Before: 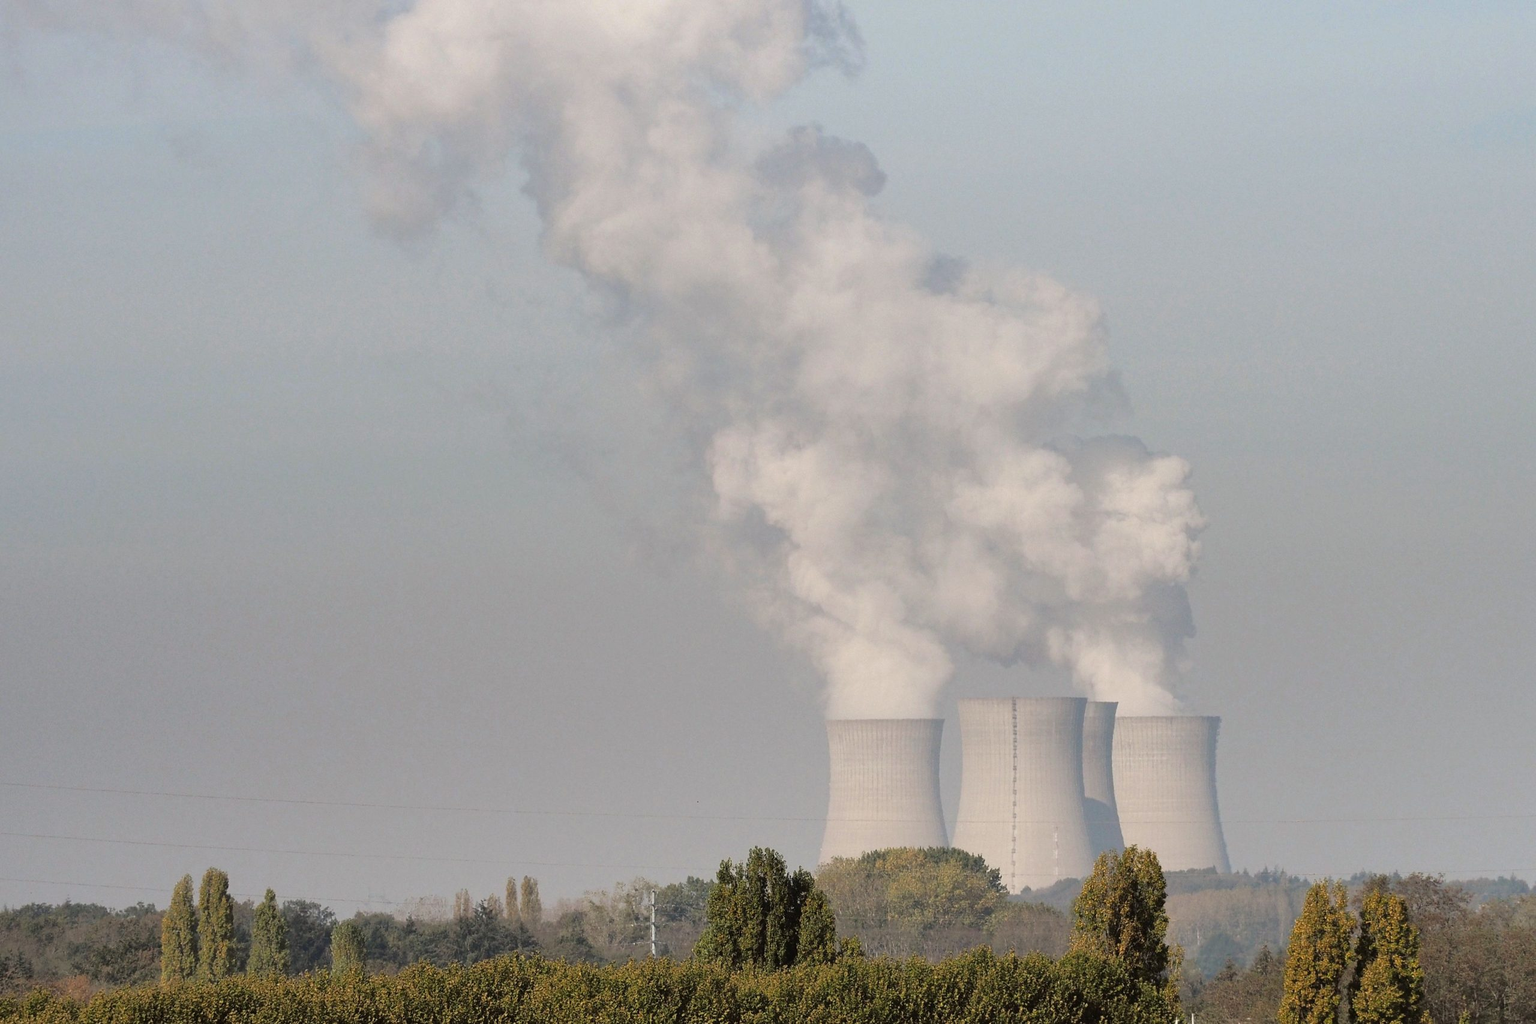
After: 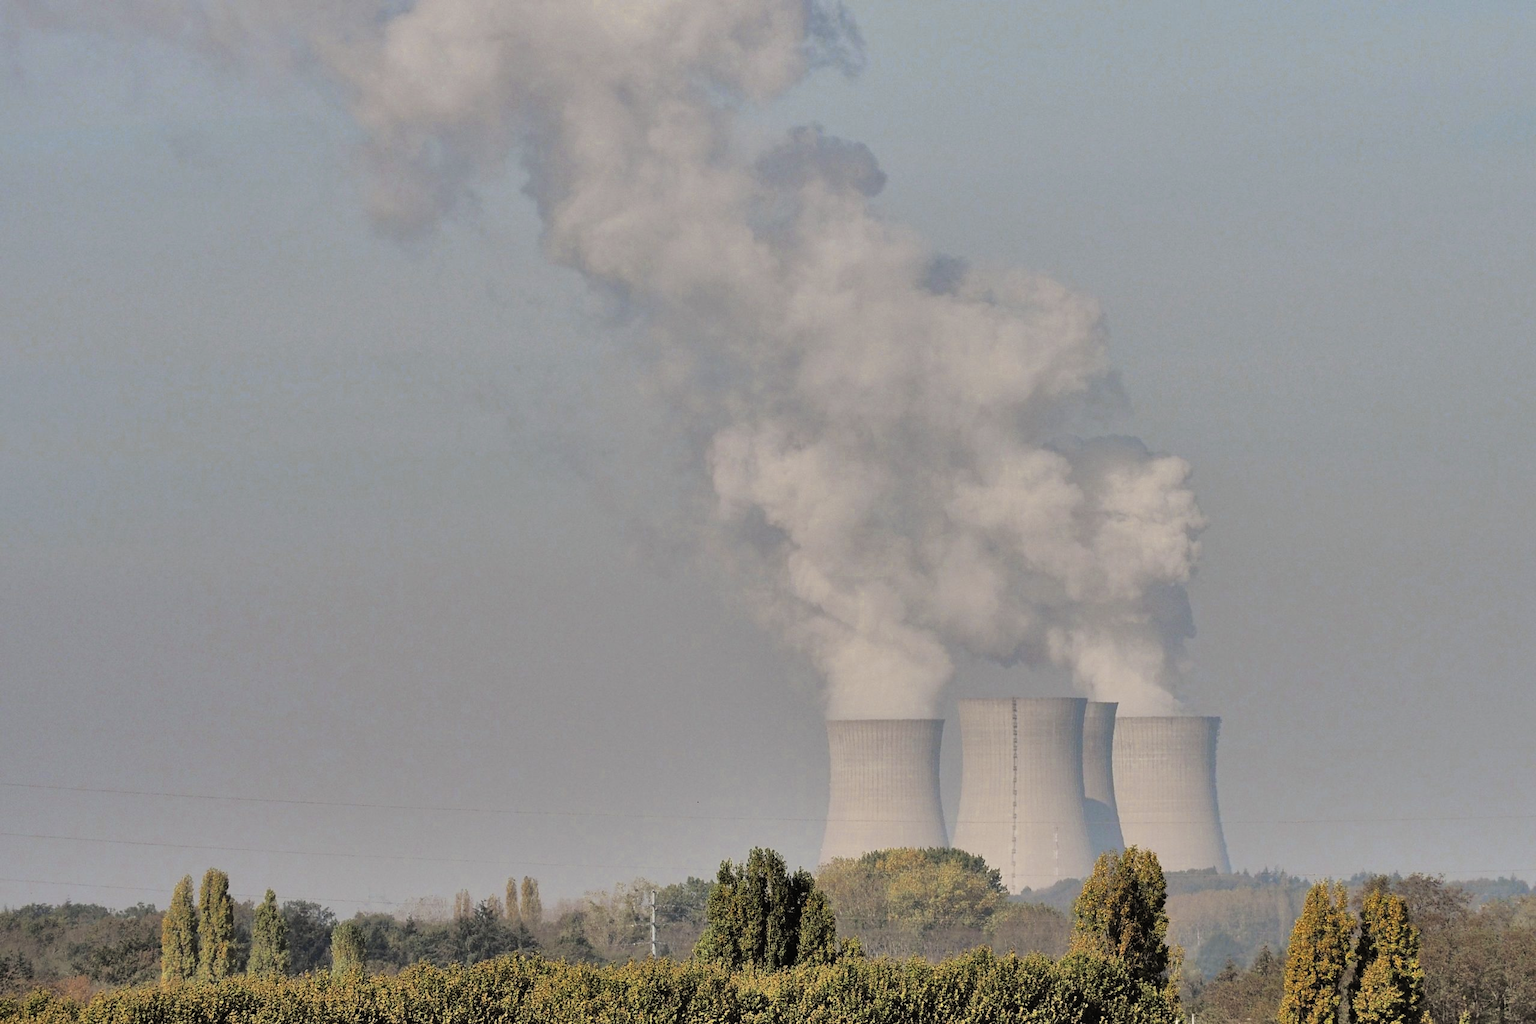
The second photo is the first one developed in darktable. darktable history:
shadows and highlights: shadows 58.76, highlights -60.42, soften with gaussian
color zones: curves: ch0 [(0, 0.485) (0.178, 0.476) (0.261, 0.623) (0.411, 0.403) (0.708, 0.603) (0.934, 0.412)]; ch1 [(0.003, 0.485) (0.149, 0.496) (0.229, 0.584) (0.326, 0.551) (0.484, 0.262) (0.757, 0.643)]
exposure: black level correction -0.009, exposure 0.07 EV, compensate highlight preservation false
filmic rgb: black relative exposure -7.71 EV, white relative exposure 4.43 EV, threshold 3.06 EV, target black luminance 0%, hardness 3.75, latitude 50.66%, contrast 1.073, highlights saturation mix 9.87%, shadows ↔ highlights balance -0.257%, enable highlight reconstruction true
